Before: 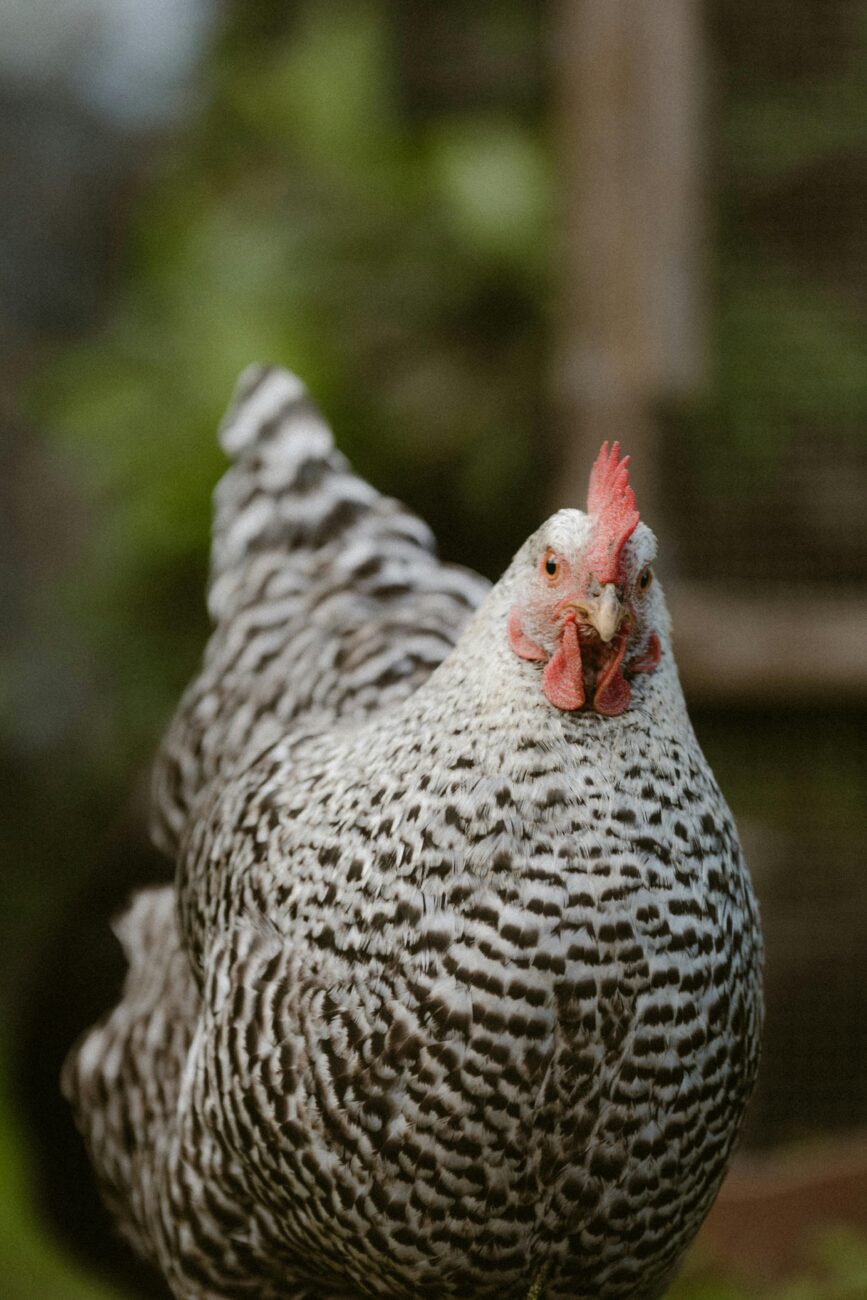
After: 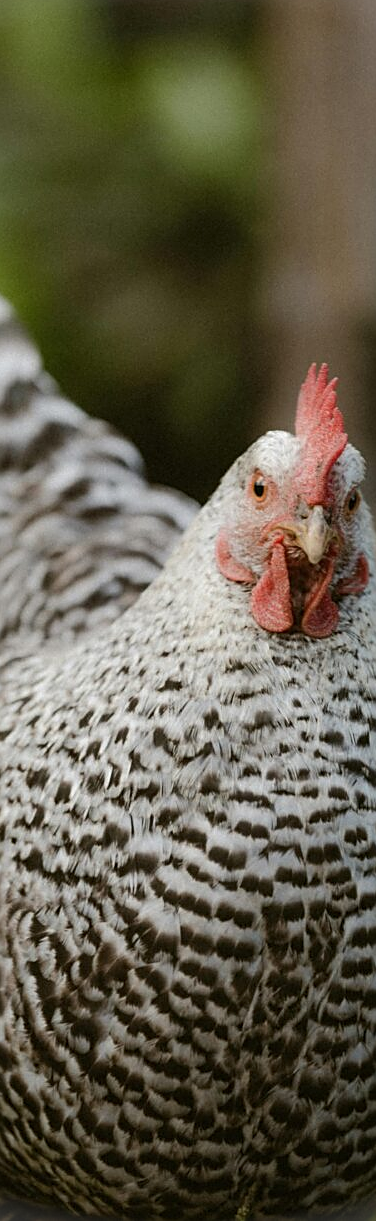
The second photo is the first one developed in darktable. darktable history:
sharpen: on, module defaults
vignetting: fall-off start 99.63%, brightness 0.285, saturation -0.002
crop: left 33.773%, top 6.018%, right 22.749%
